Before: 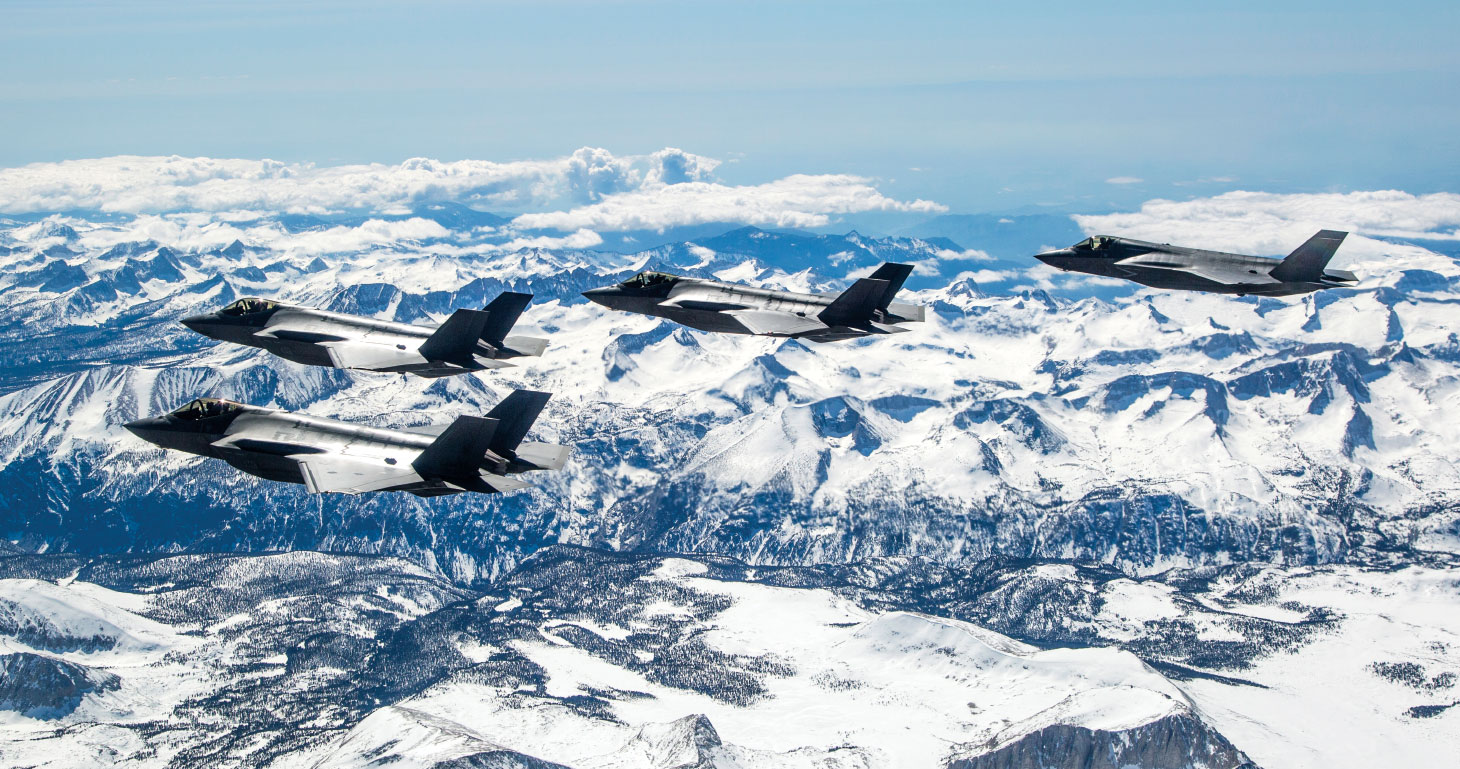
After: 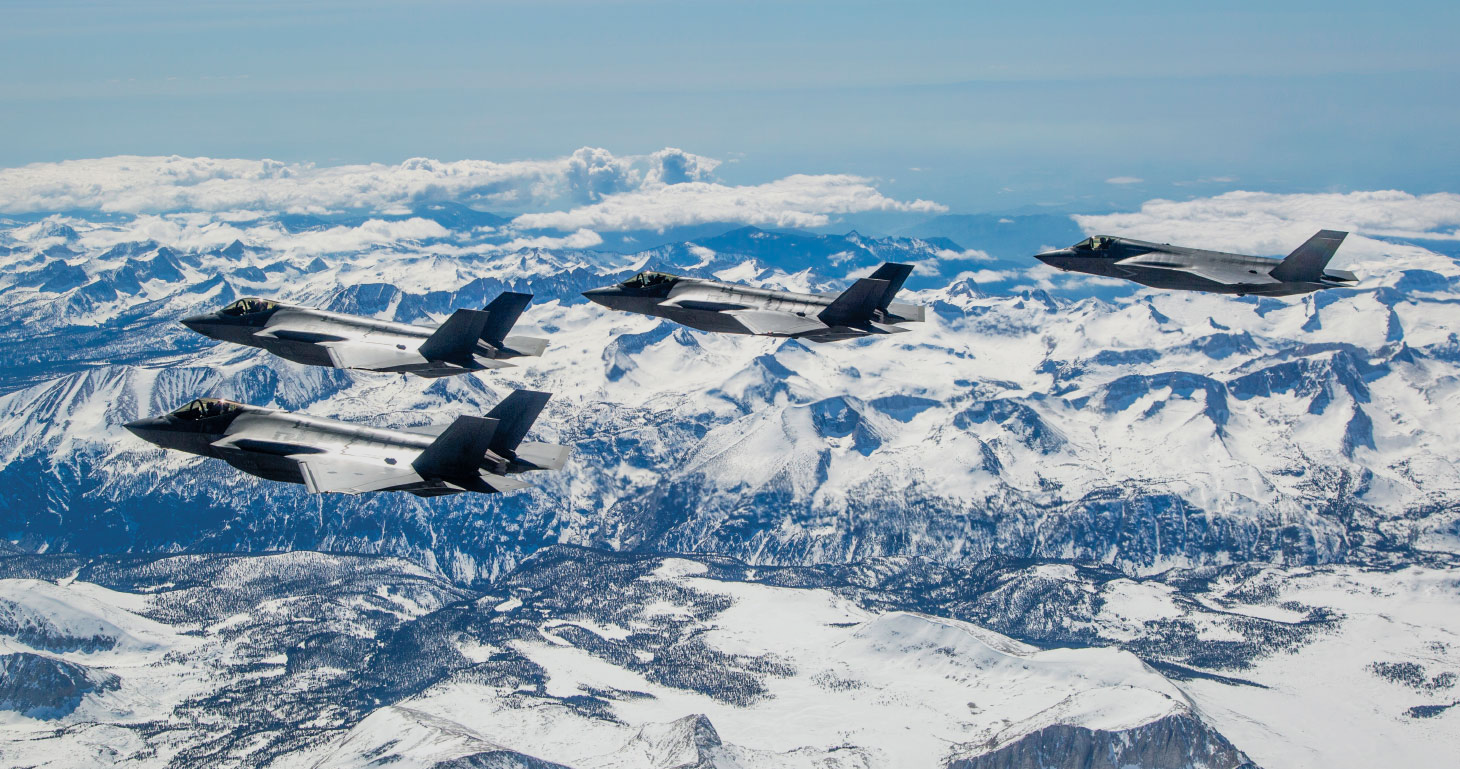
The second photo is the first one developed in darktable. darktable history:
exposure: exposure 0 EV, compensate highlight preservation false
filmic rgb: black relative exposure -11.35 EV, white relative exposure 3.22 EV, hardness 6.76, color science v6 (2022)
shadows and highlights: on, module defaults
